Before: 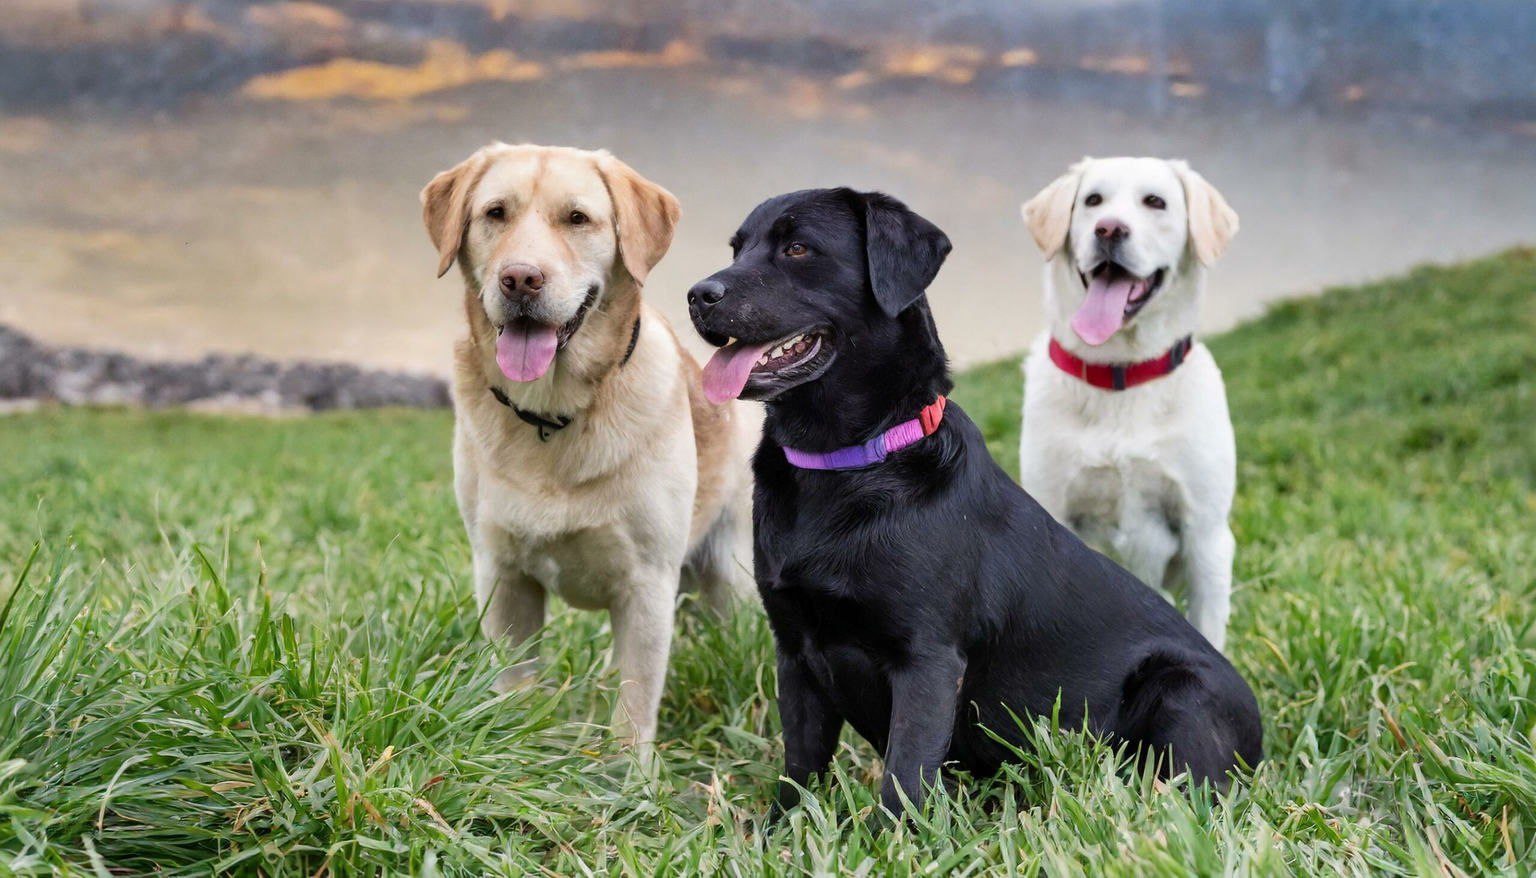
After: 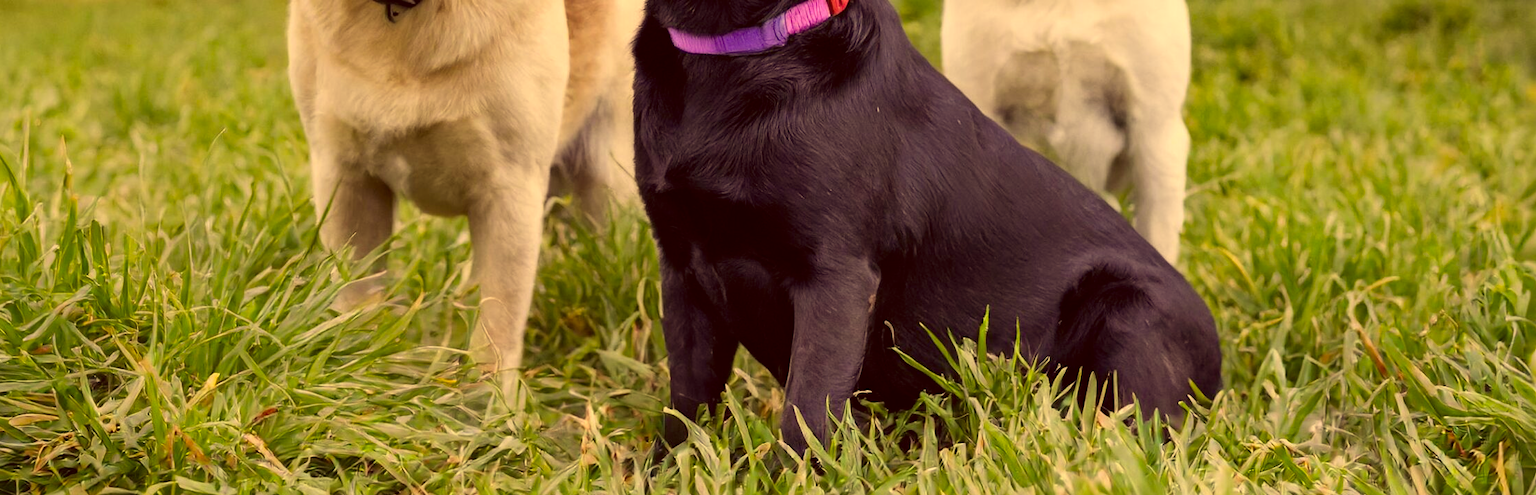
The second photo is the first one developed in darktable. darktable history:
crop and rotate: left 13.306%, top 48.129%, bottom 2.928%
color correction: highlights a* 10.12, highlights b* 39.04, shadows a* 14.62, shadows b* 3.37
